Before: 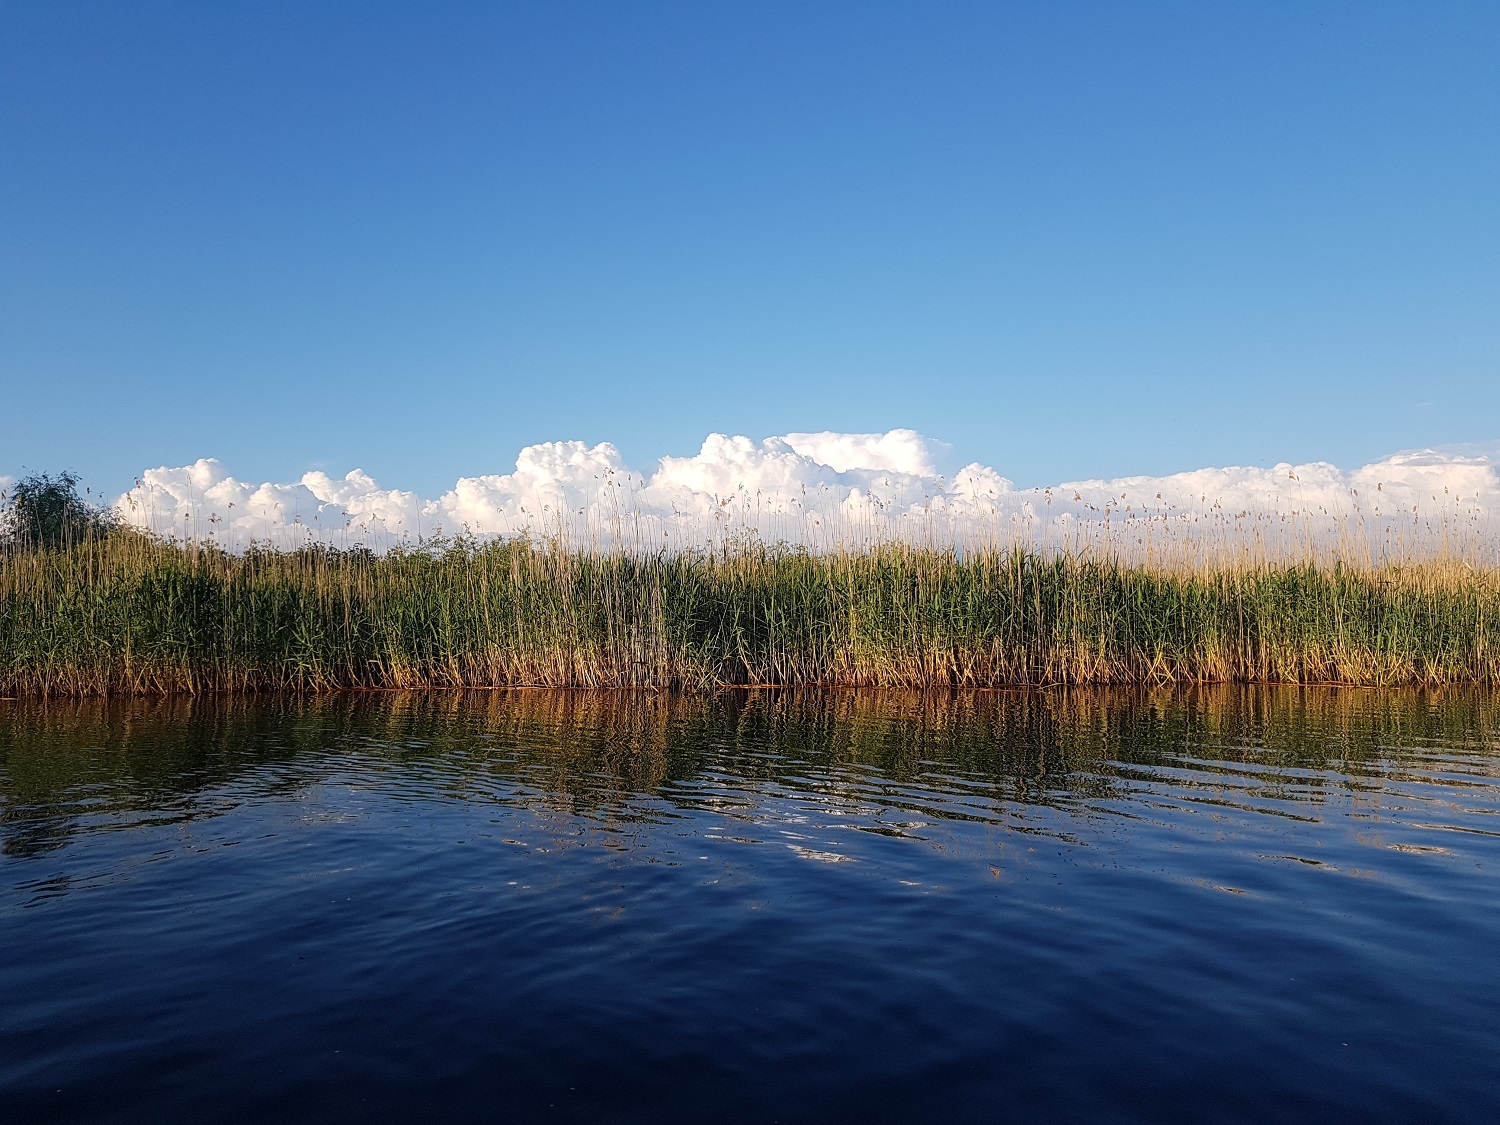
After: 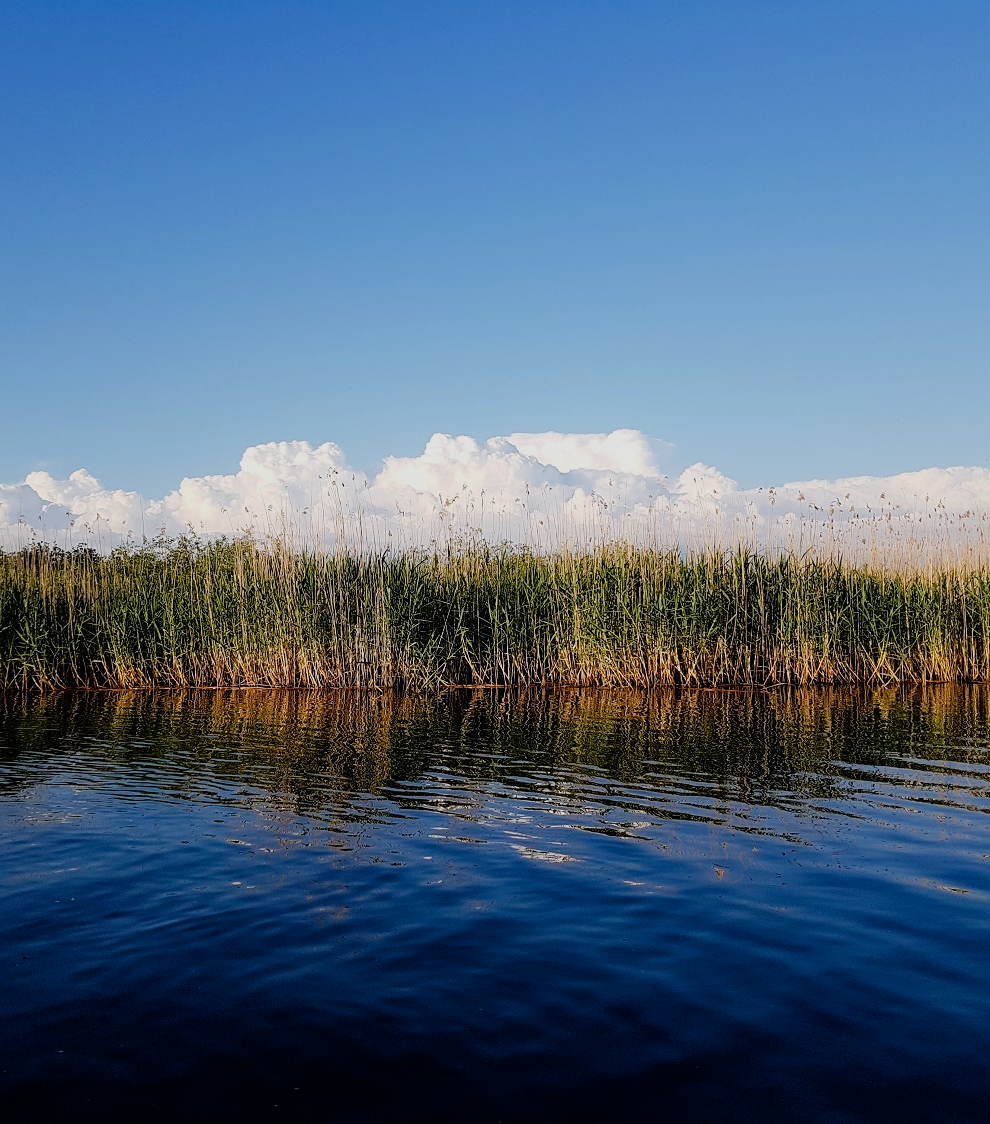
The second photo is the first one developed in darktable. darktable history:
filmic rgb: threshold 3 EV, hardness 4.17, latitude 50%, contrast 1.1, preserve chrominance max RGB, color science v6 (2022), contrast in shadows safe, contrast in highlights safe, enable highlight reconstruction true
color balance rgb: perceptual saturation grading › global saturation 20%, perceptual saturation grading › highlights -50%, perceptual saturation grading › shadows 30%
crop and rotate: left 18.442%, right 15.508%
